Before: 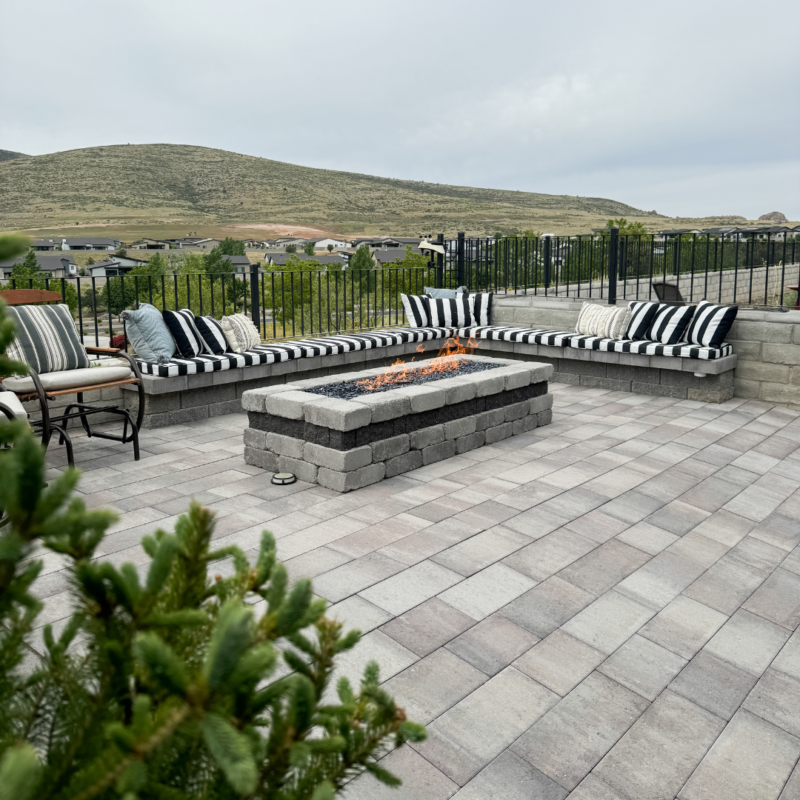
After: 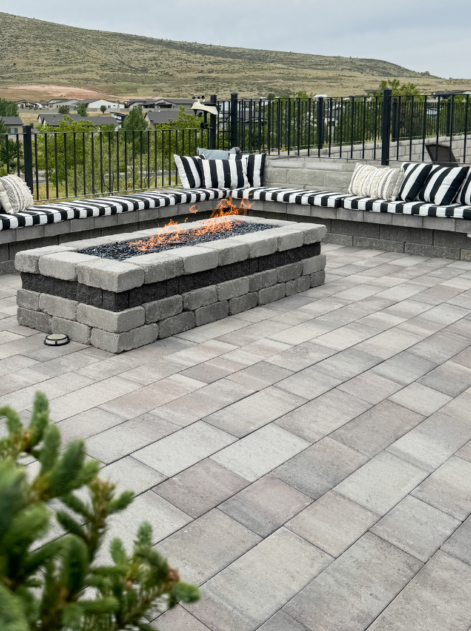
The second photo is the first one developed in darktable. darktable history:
crop and rotate: left 28.462%, top 17.417%, right 12.641%, bottom 3.622%
